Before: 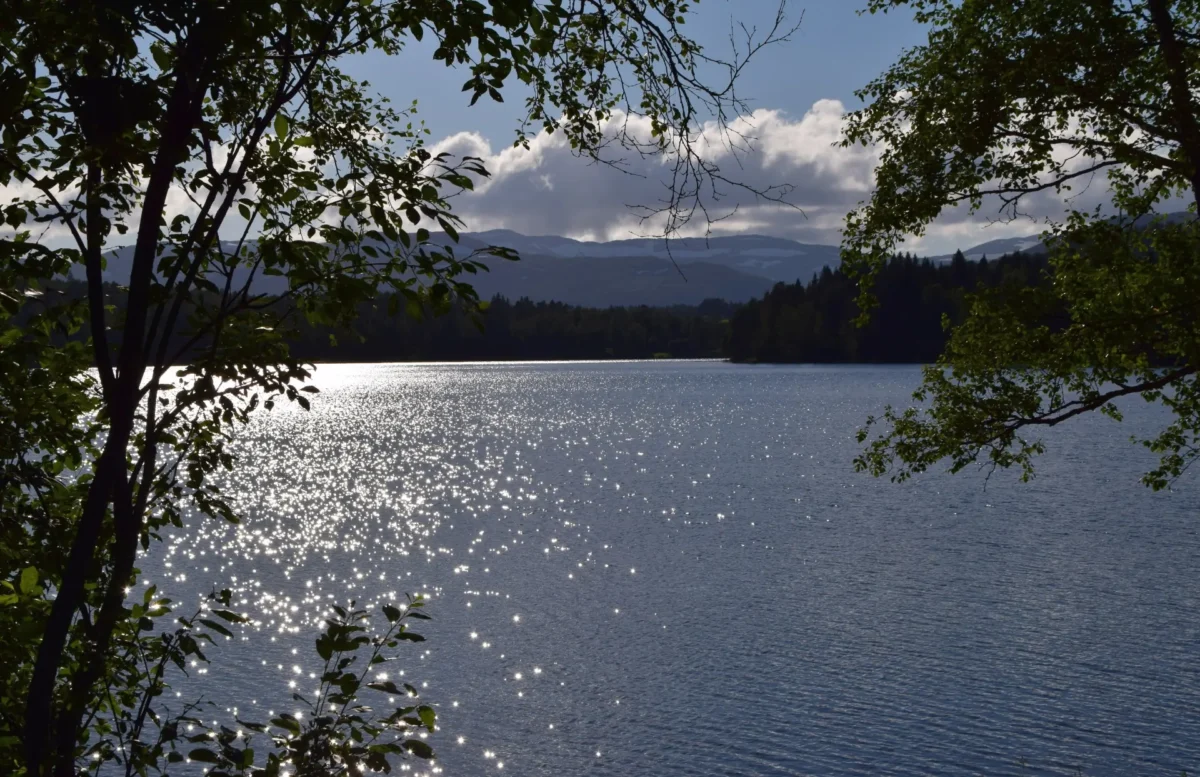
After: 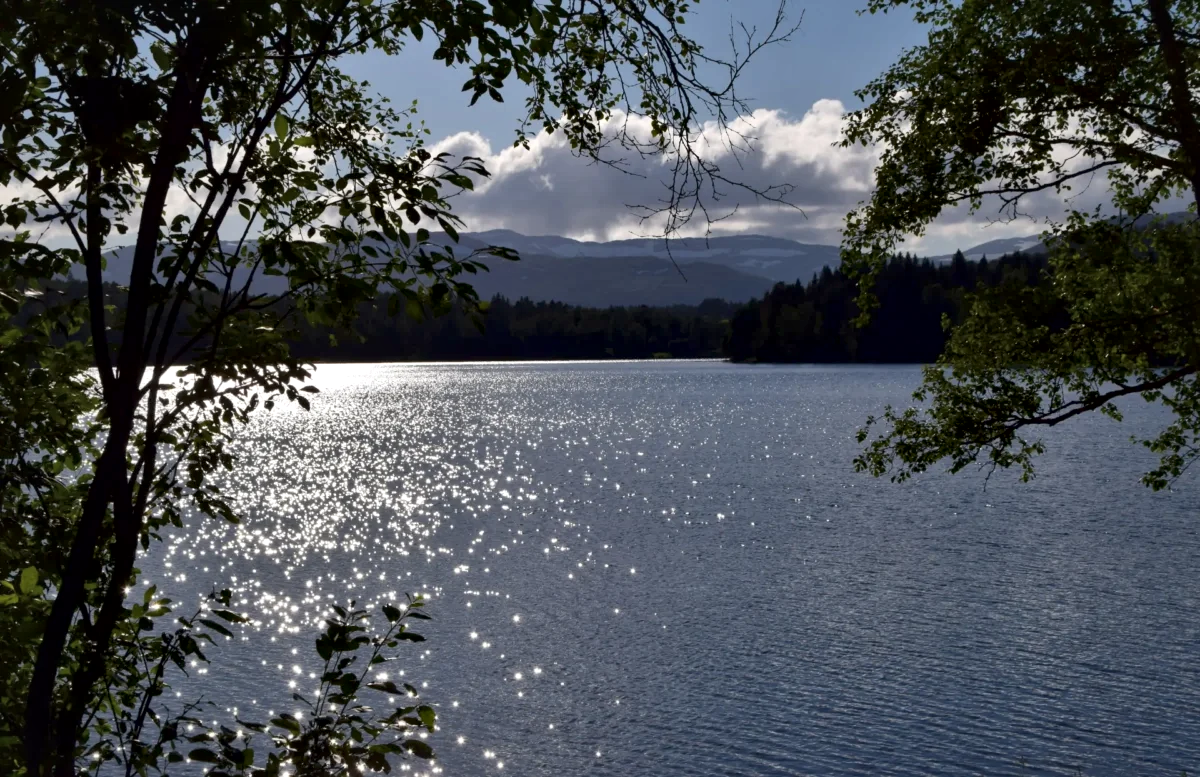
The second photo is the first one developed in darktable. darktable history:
local contrast: mode bilateral grid, contrast 25, coarseness 60, detail 151%, midtone range 0.2
tone equalizer: on, module defaults
